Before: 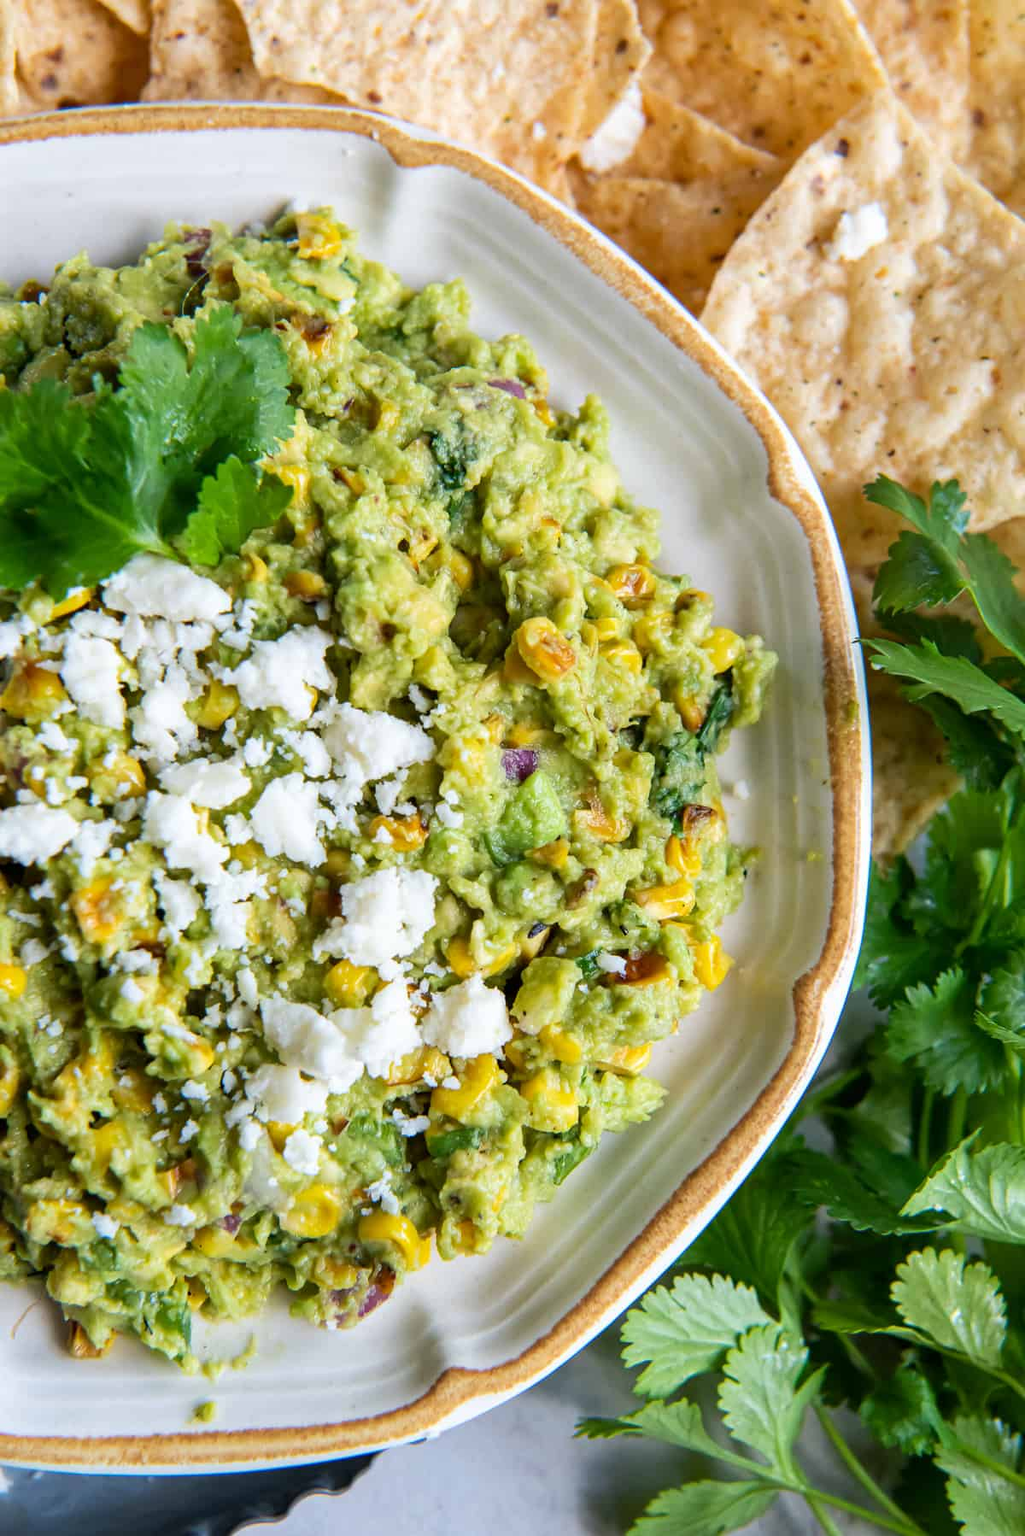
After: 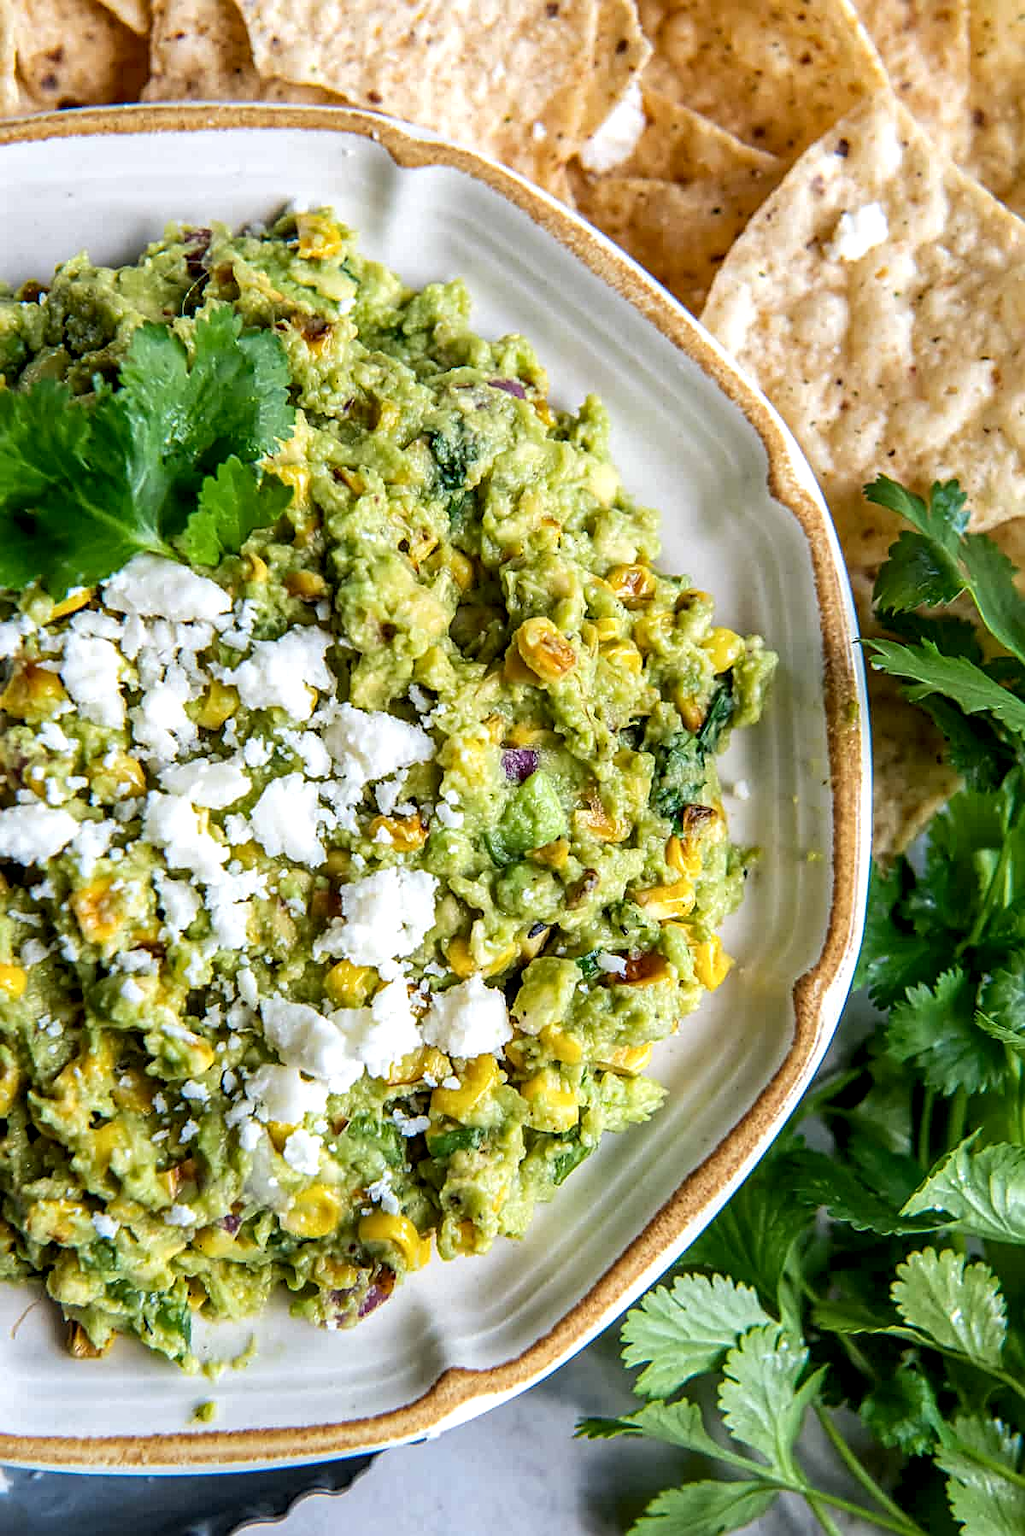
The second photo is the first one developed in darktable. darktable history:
sharpen: on, module defaults
local contrast: detail 144%
